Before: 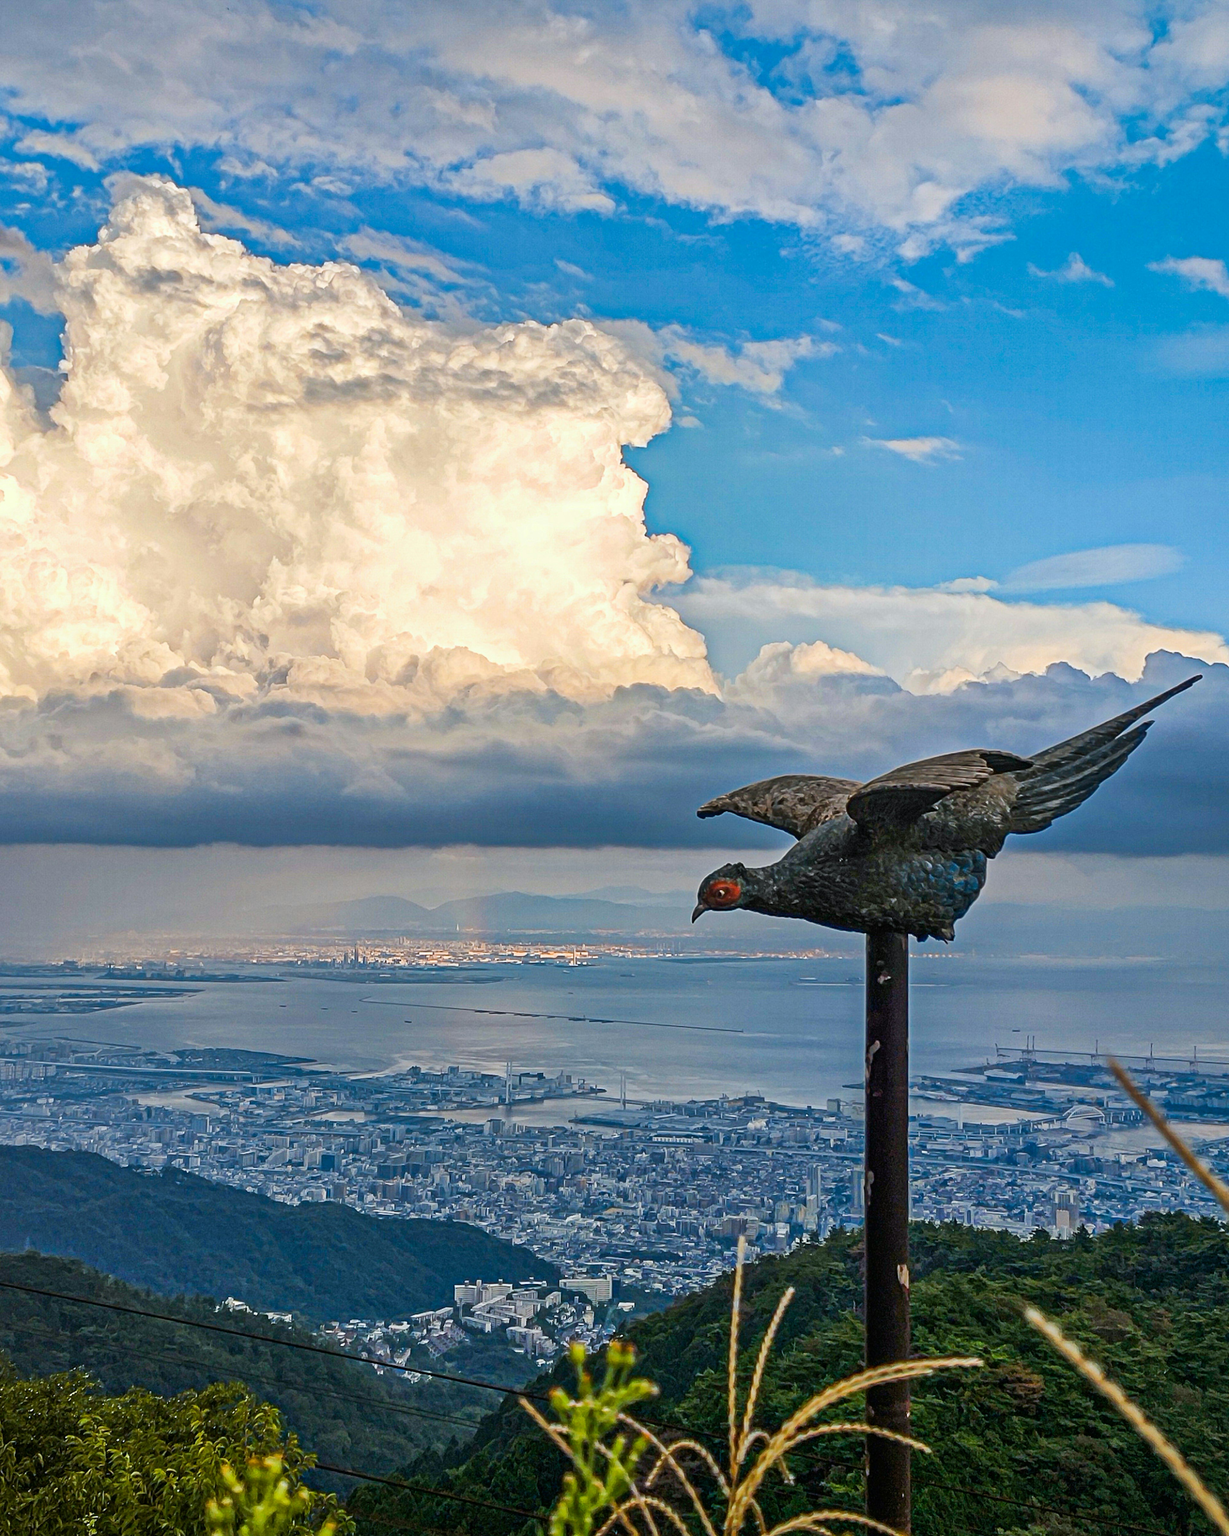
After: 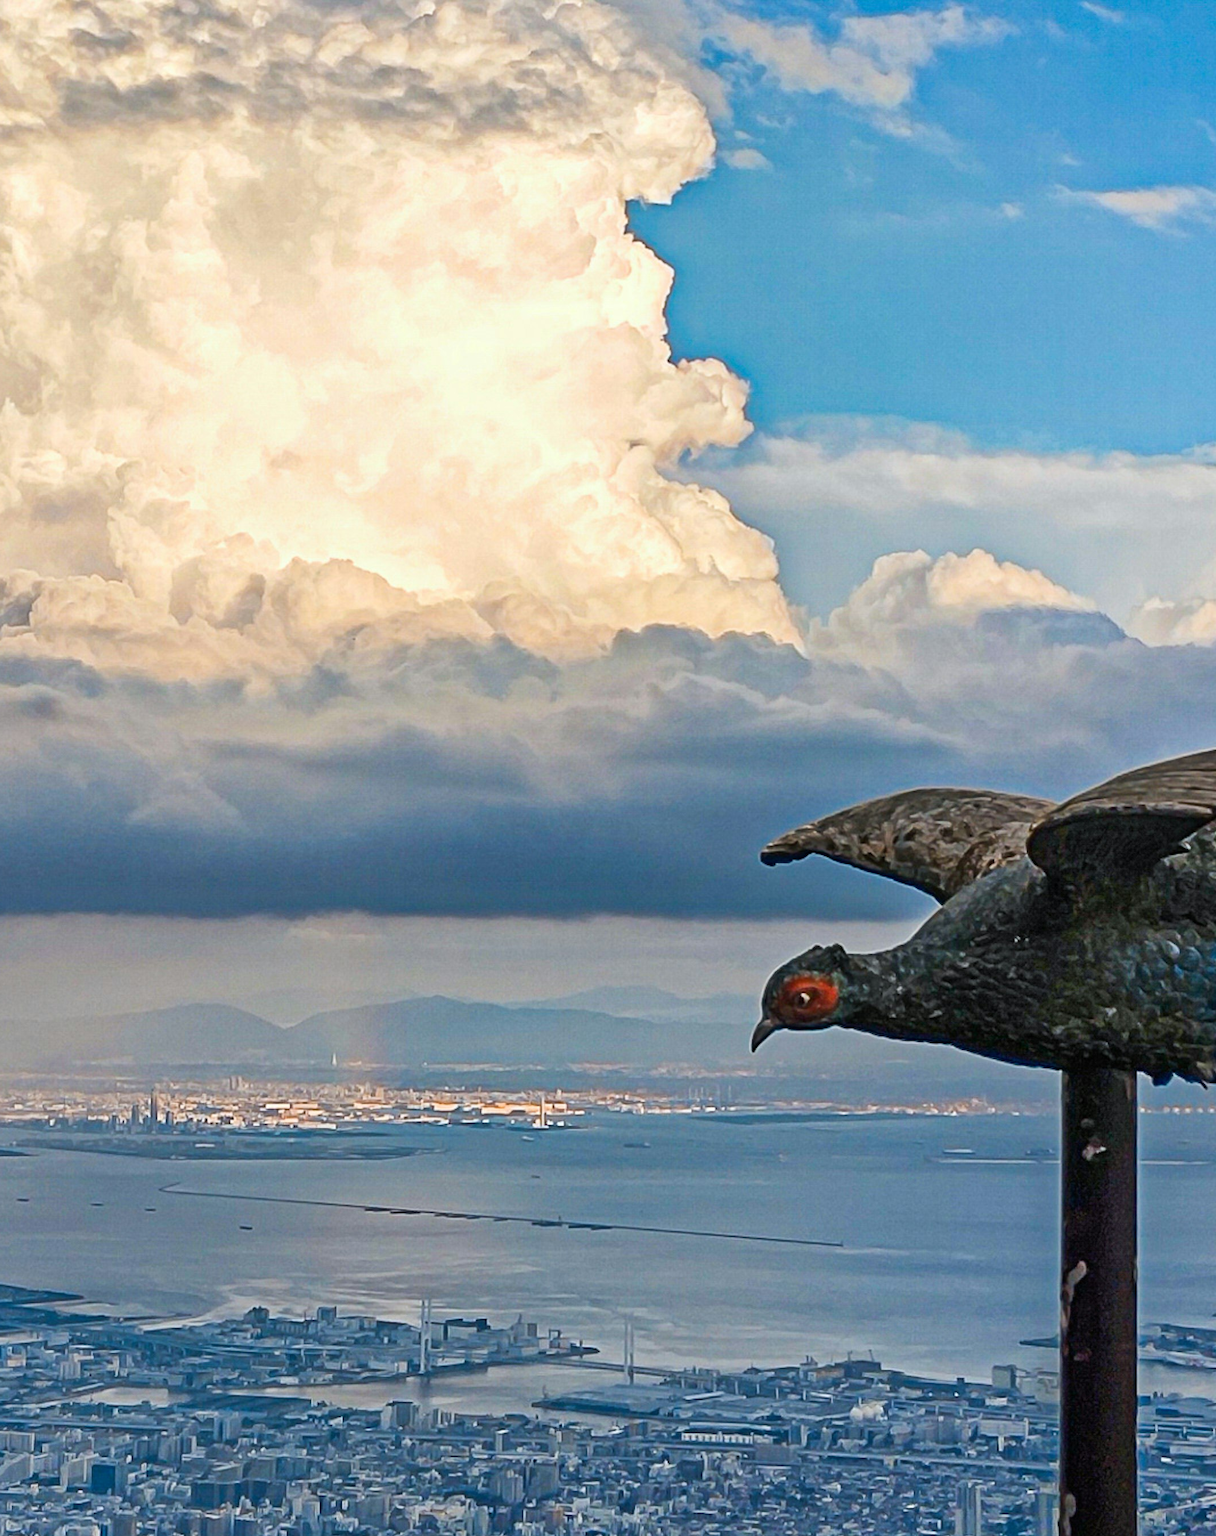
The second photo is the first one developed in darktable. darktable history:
crop and rotate: left 21.983%, top 21.671%, right 22.458%, bottom 22.201%
